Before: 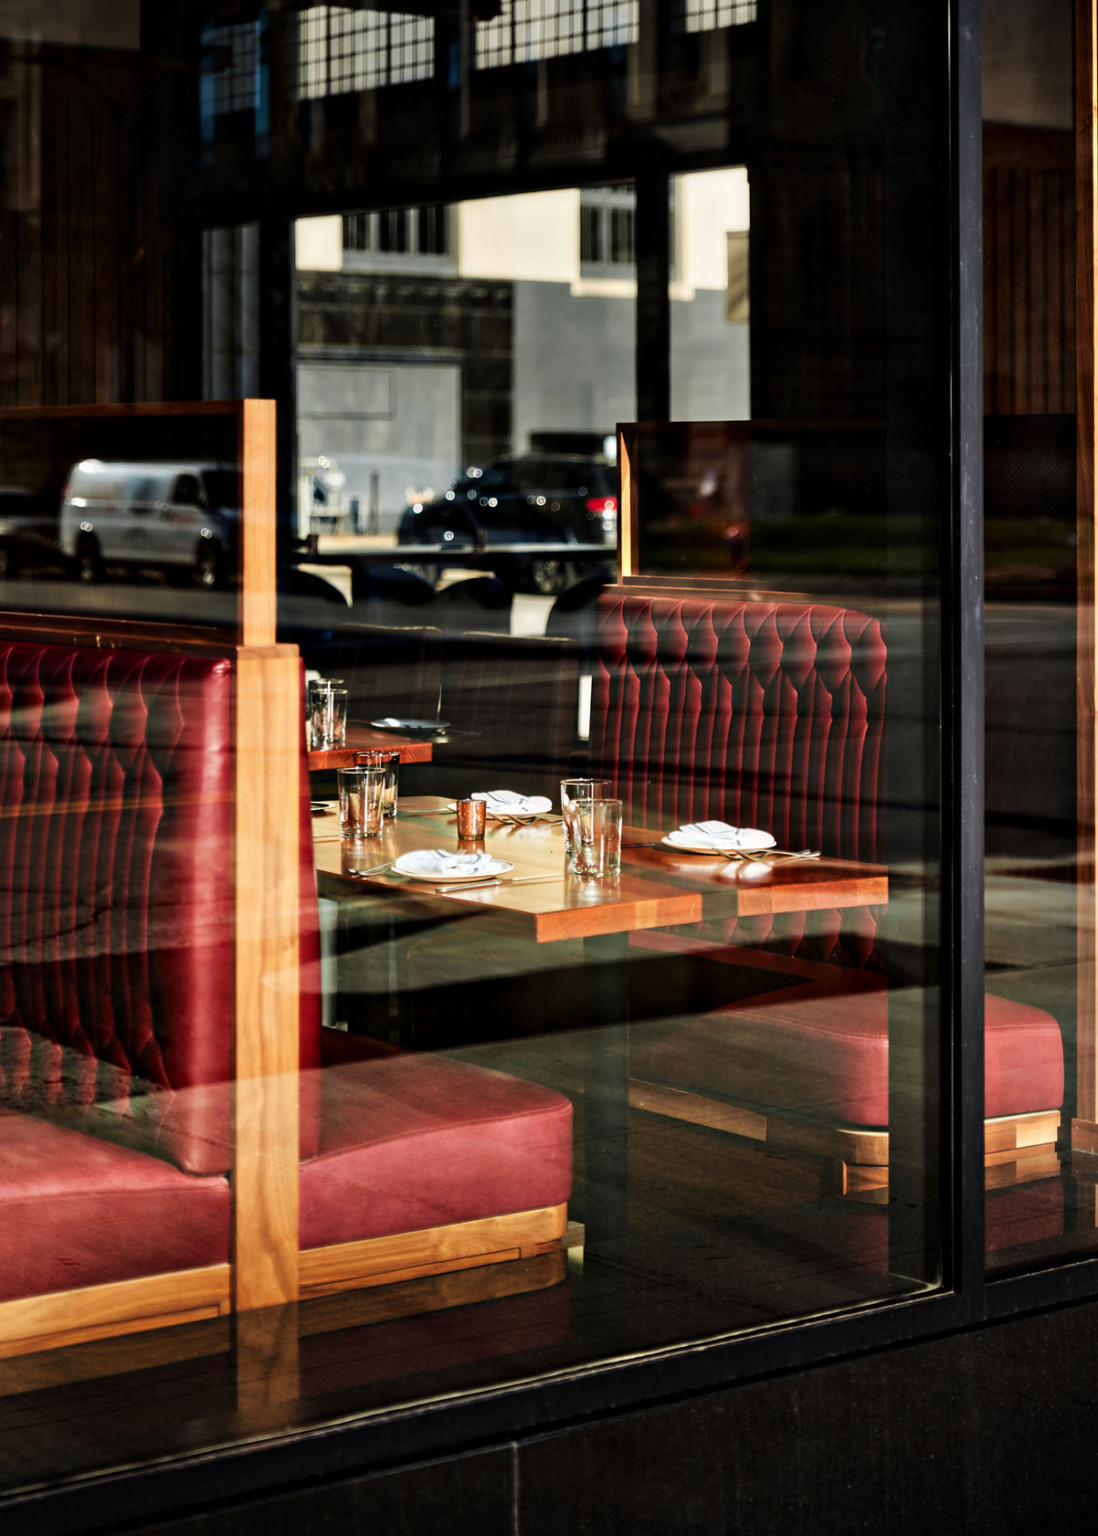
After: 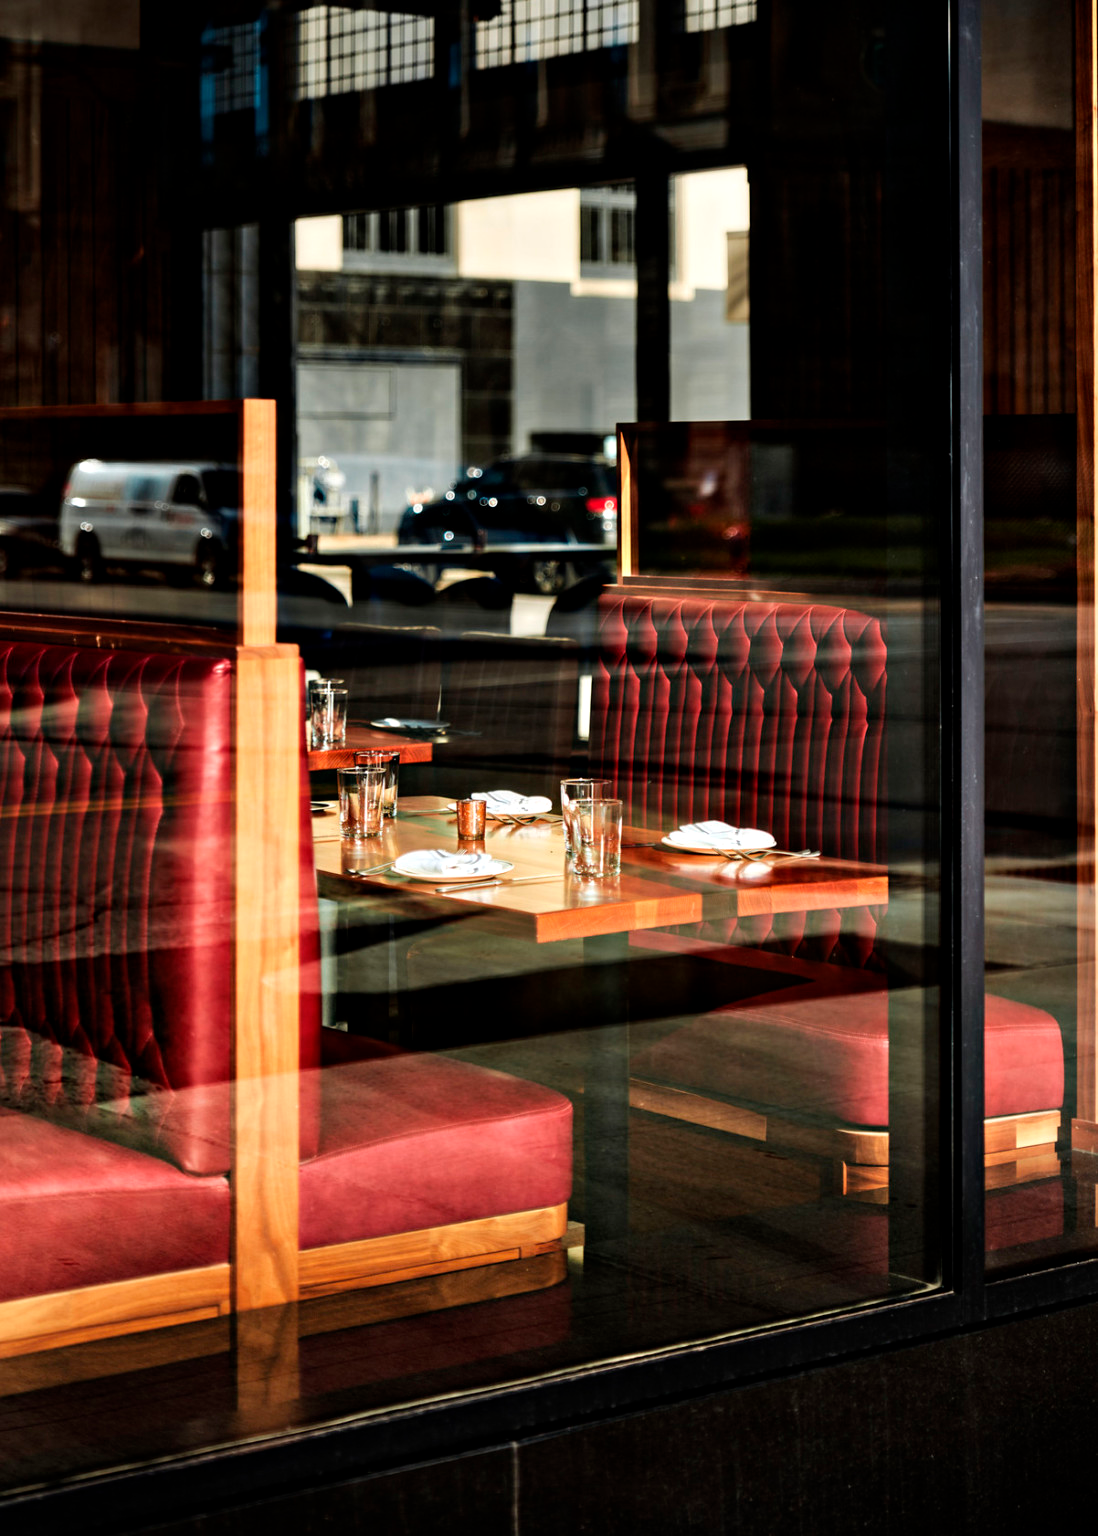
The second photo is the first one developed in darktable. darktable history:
exposure: exposure 0.154 EV, compensate exposure bias true, compensate highlight preservation false
